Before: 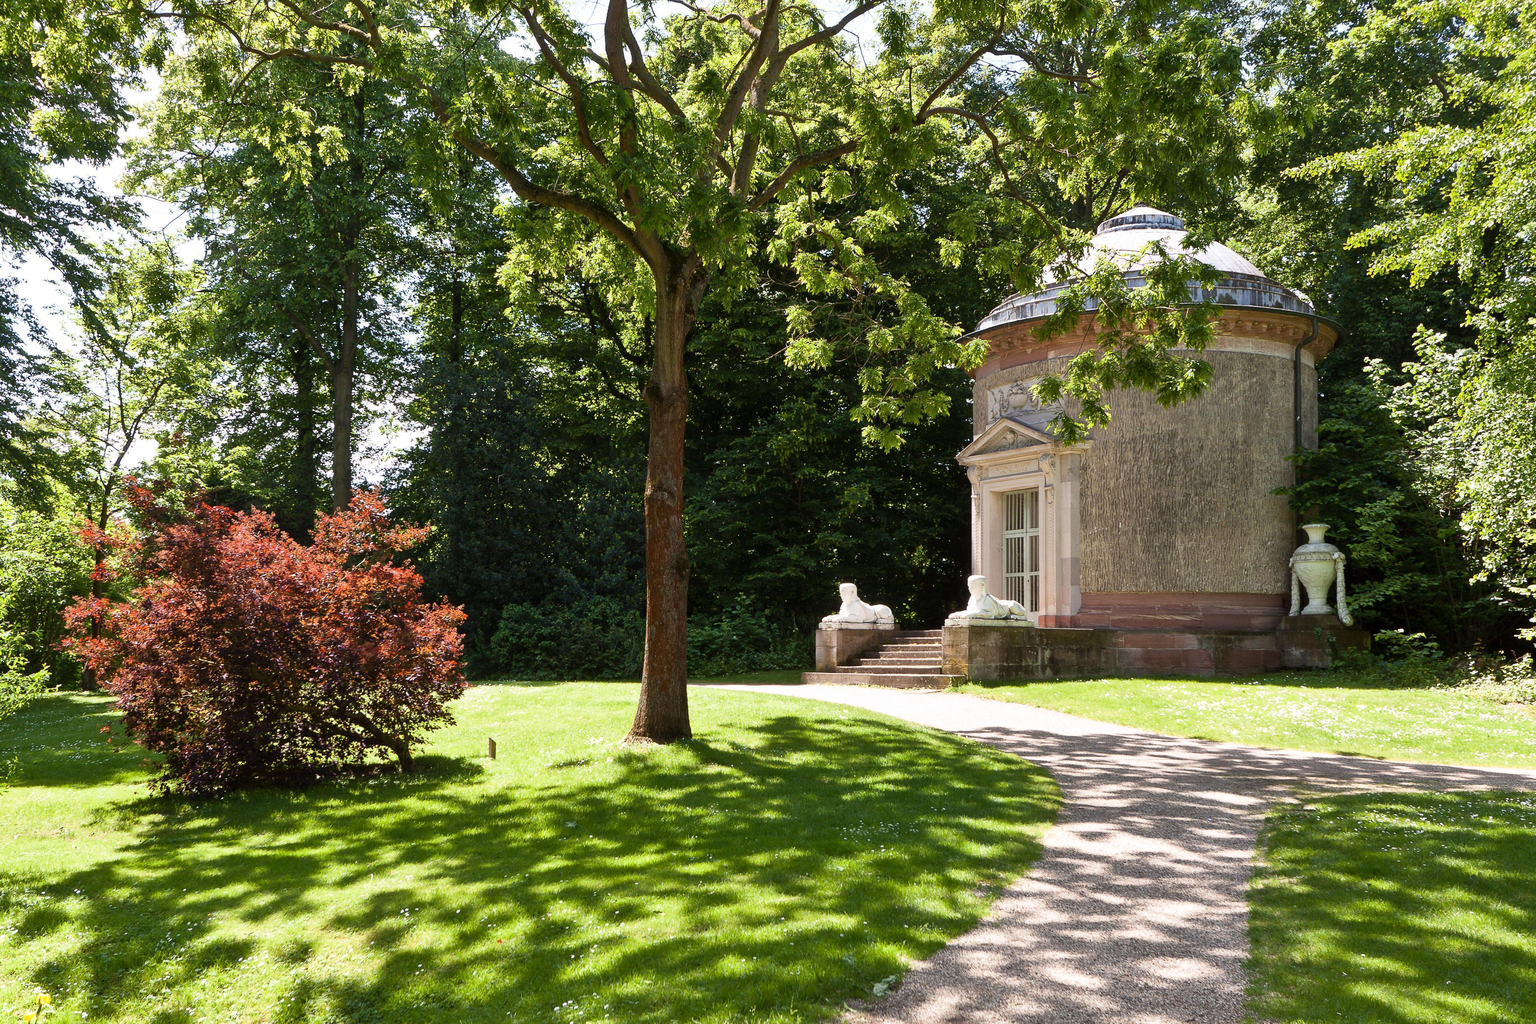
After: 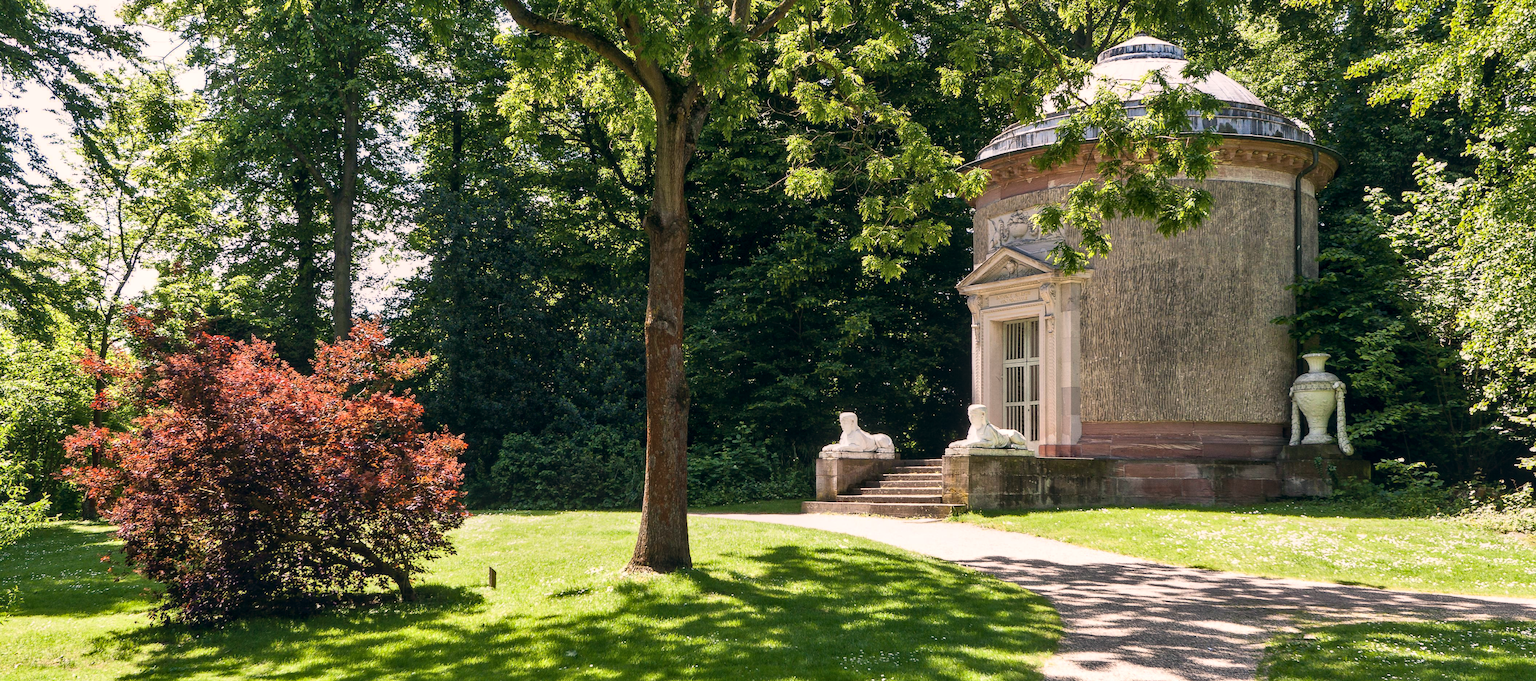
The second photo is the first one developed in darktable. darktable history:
local contrast: on, module defaults
crop: top 16.727%, bottom 16.727%
color correction: highlights a* 5.38, highlights b* 5.3, shadows a* -4.26, shadows b* -5.11
shadows and highlights: shadows 5, soften with gaussian
